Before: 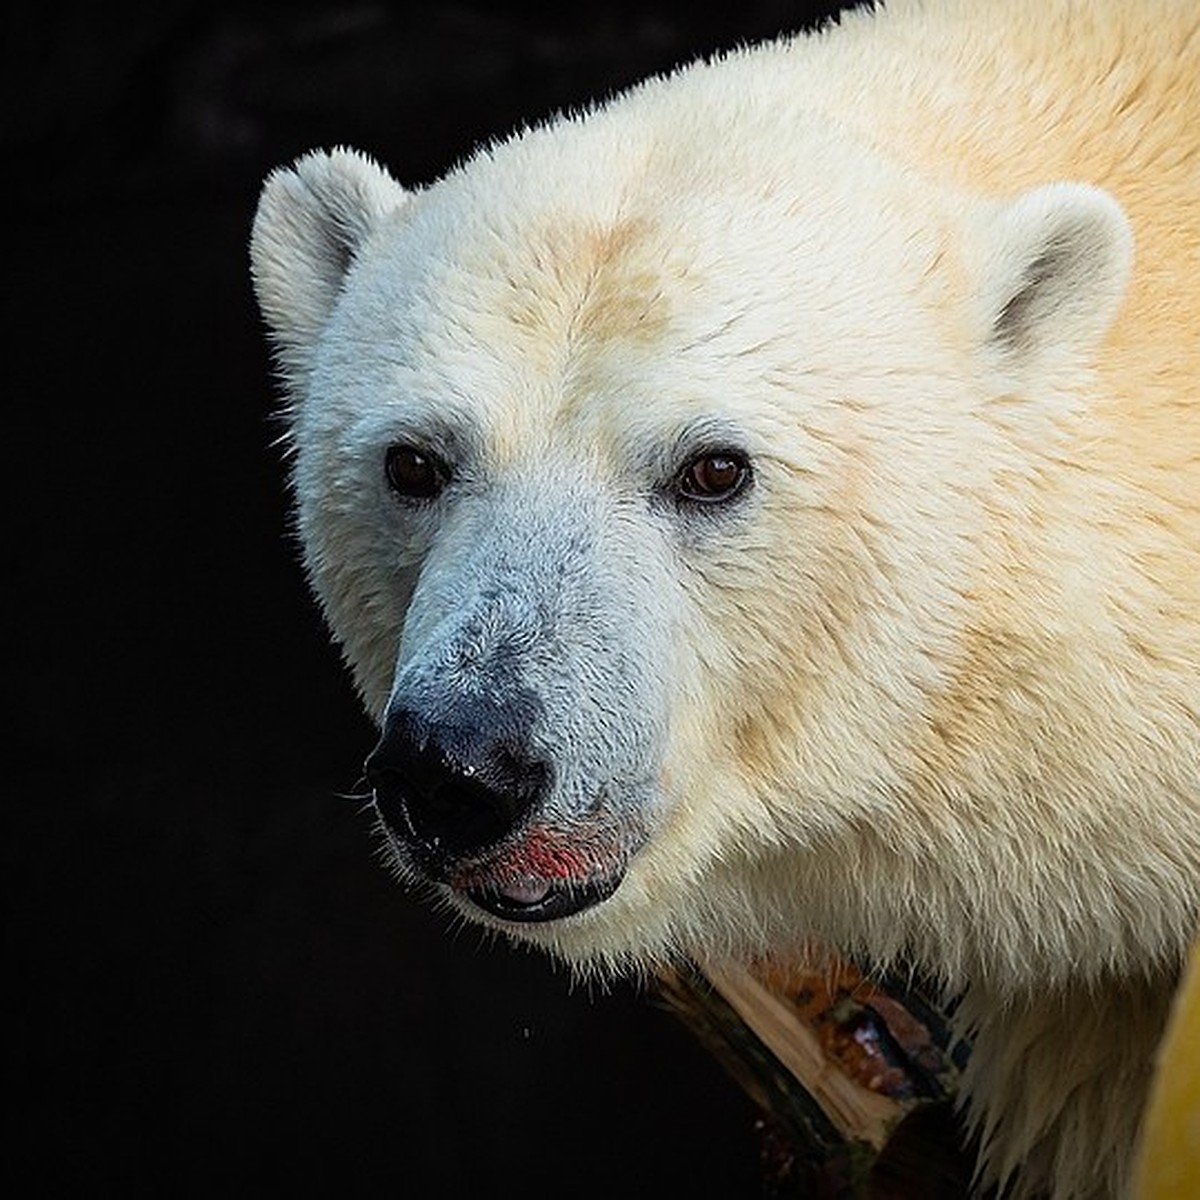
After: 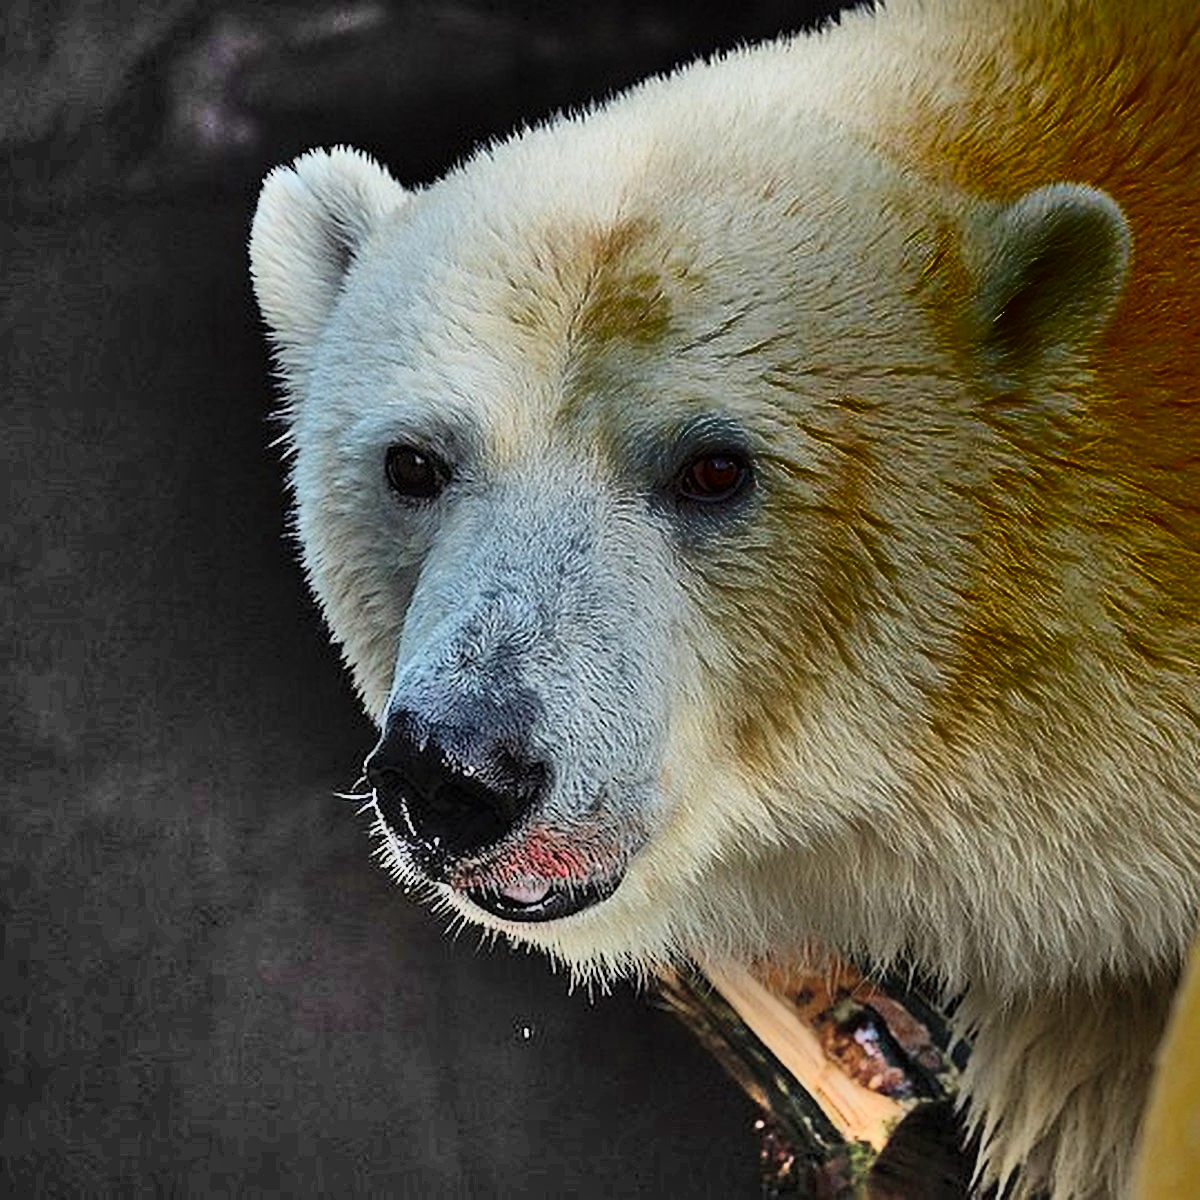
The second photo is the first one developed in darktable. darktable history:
shadows and highlights: radius 123.98, shadows 100, white point adjustment -3, highlights -100, highlights color adjustment 89.84%, soften with gaussian
contrast brightness saturation: contrast 0.05, brightness 0.06, saturation 0.01
